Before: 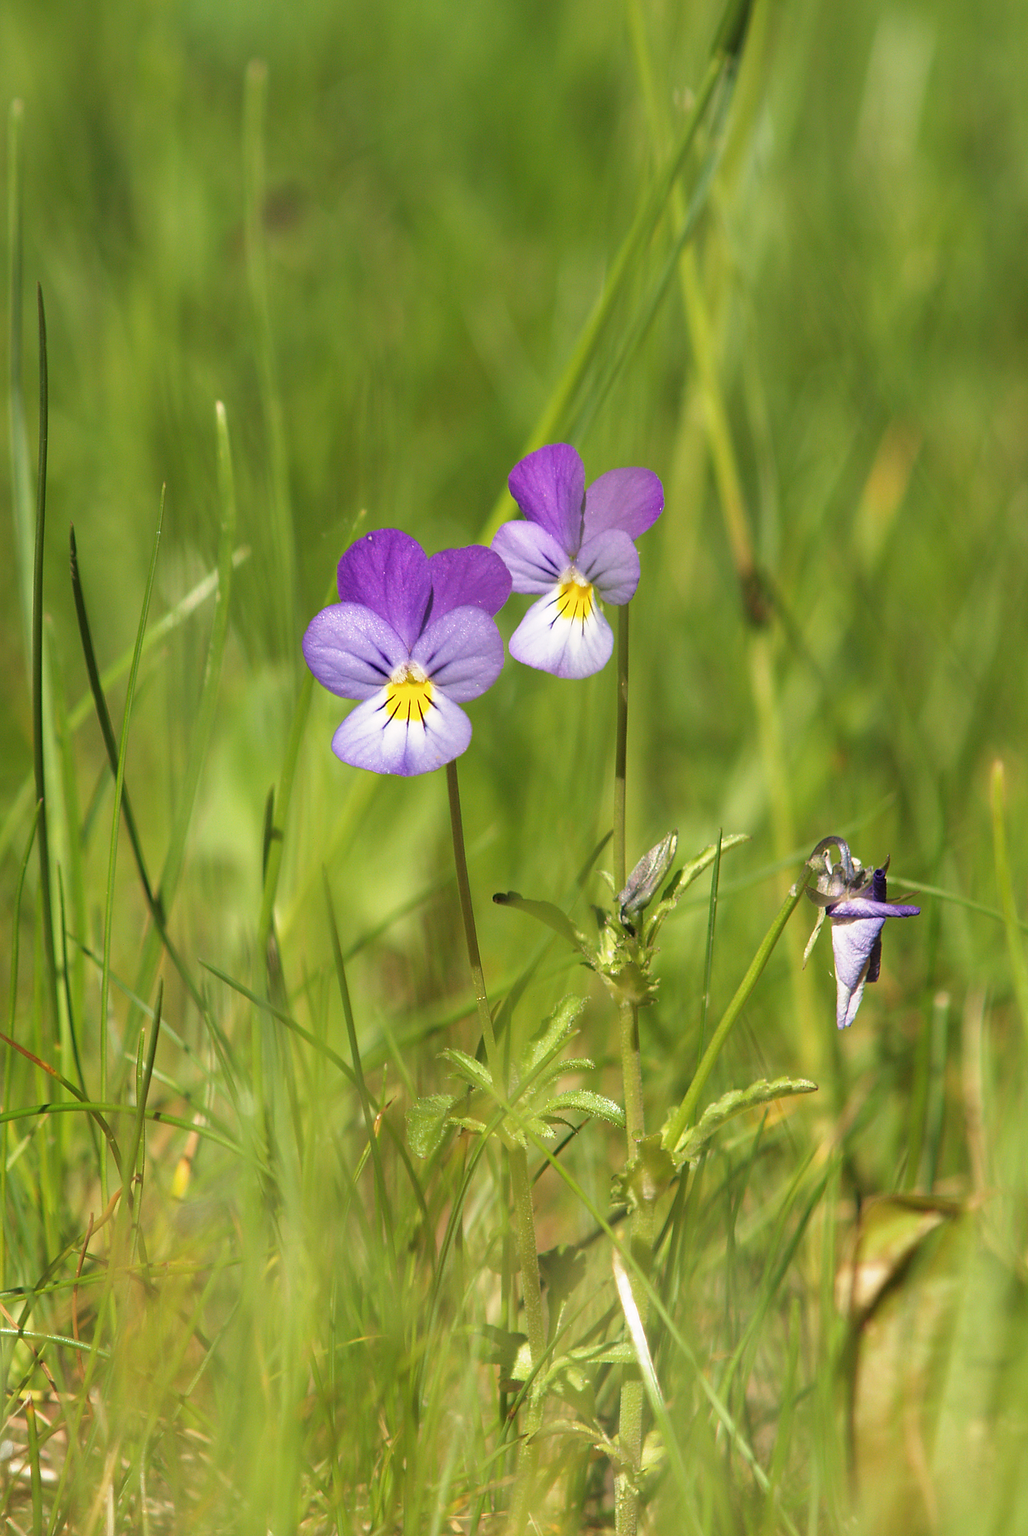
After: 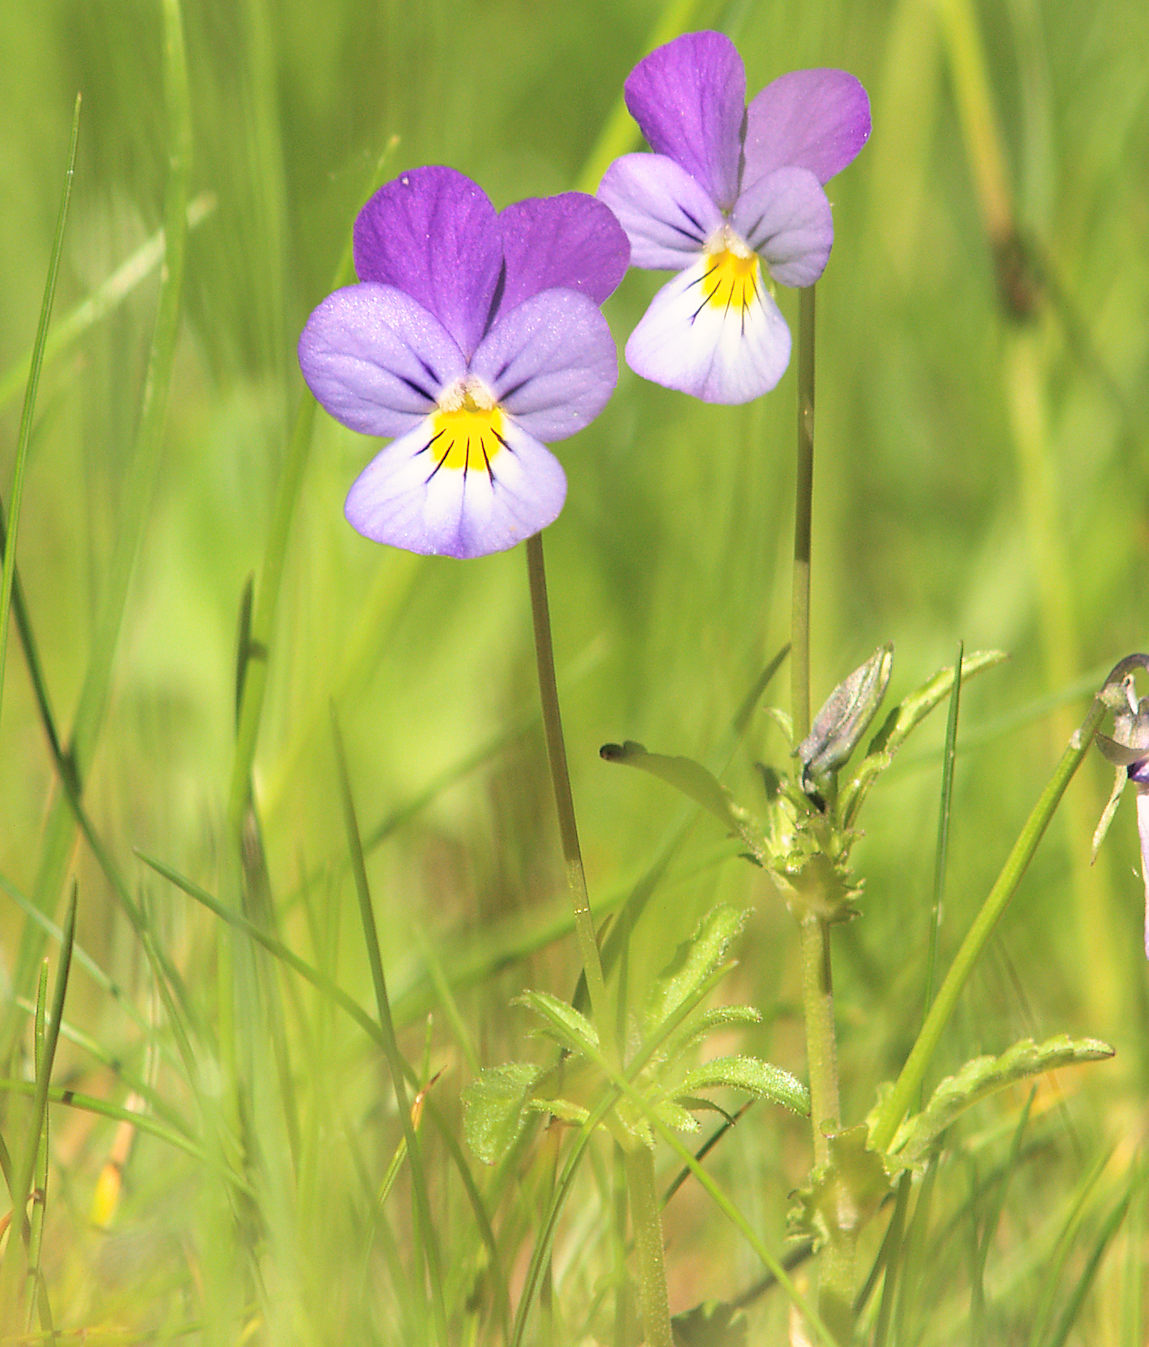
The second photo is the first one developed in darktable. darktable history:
vibrance: on, module defaults
white balance: red 1.009, blue 0.985
contrast brightness saturation: contrast 0.14, brightness 0.21
crop: left 11.123%, top 27.61%, right 18.3%, bottom 17.034%
